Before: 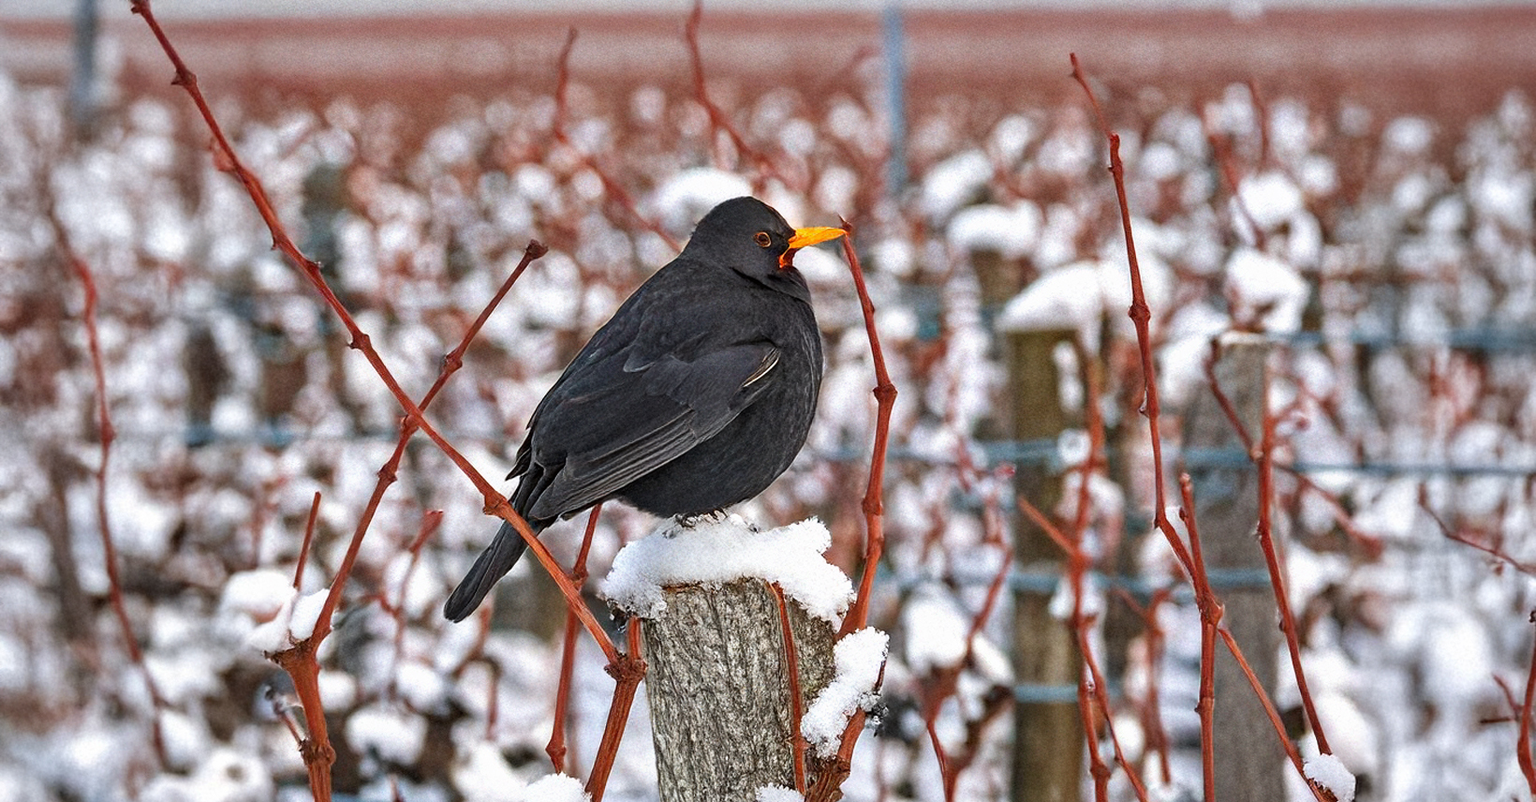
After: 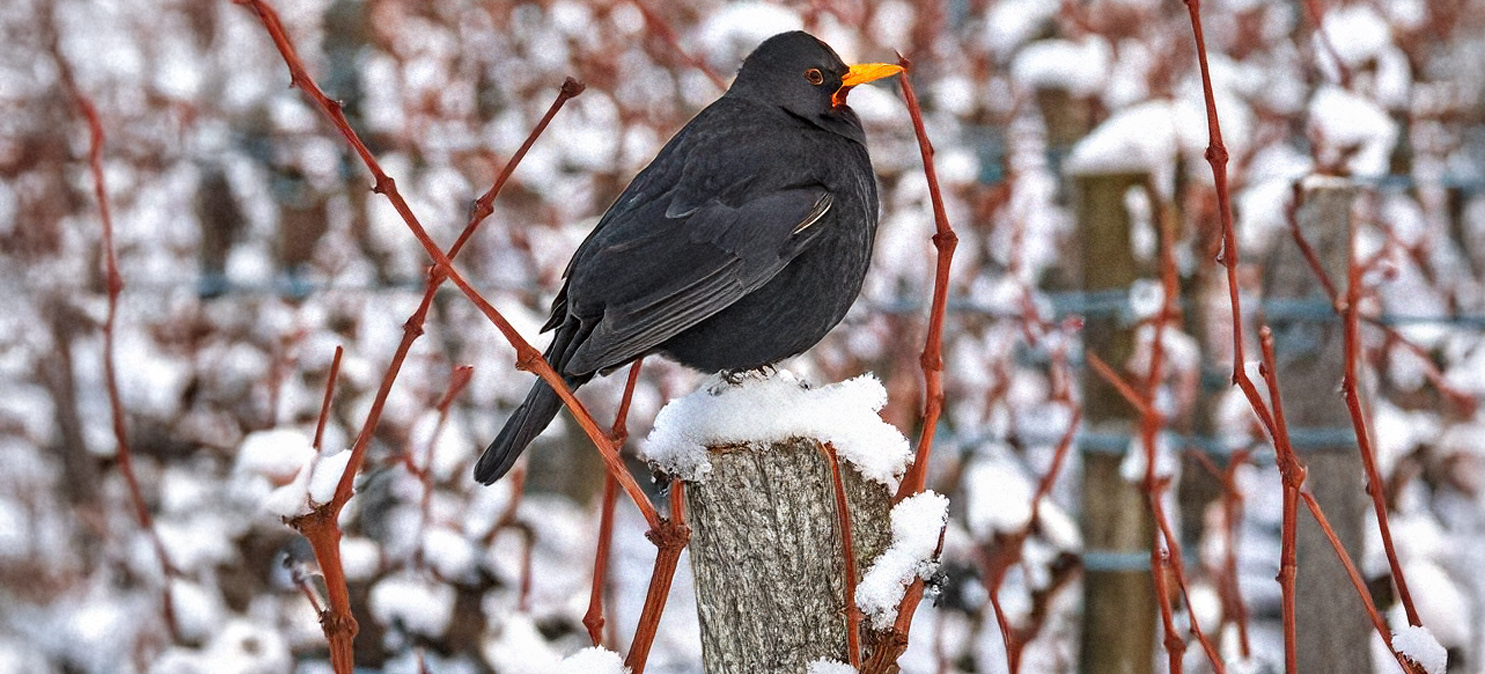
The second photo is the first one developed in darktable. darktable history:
crop: top 20.916%, right 9.437%, bottom 0.316%
tone equalizer: on, module defaults
